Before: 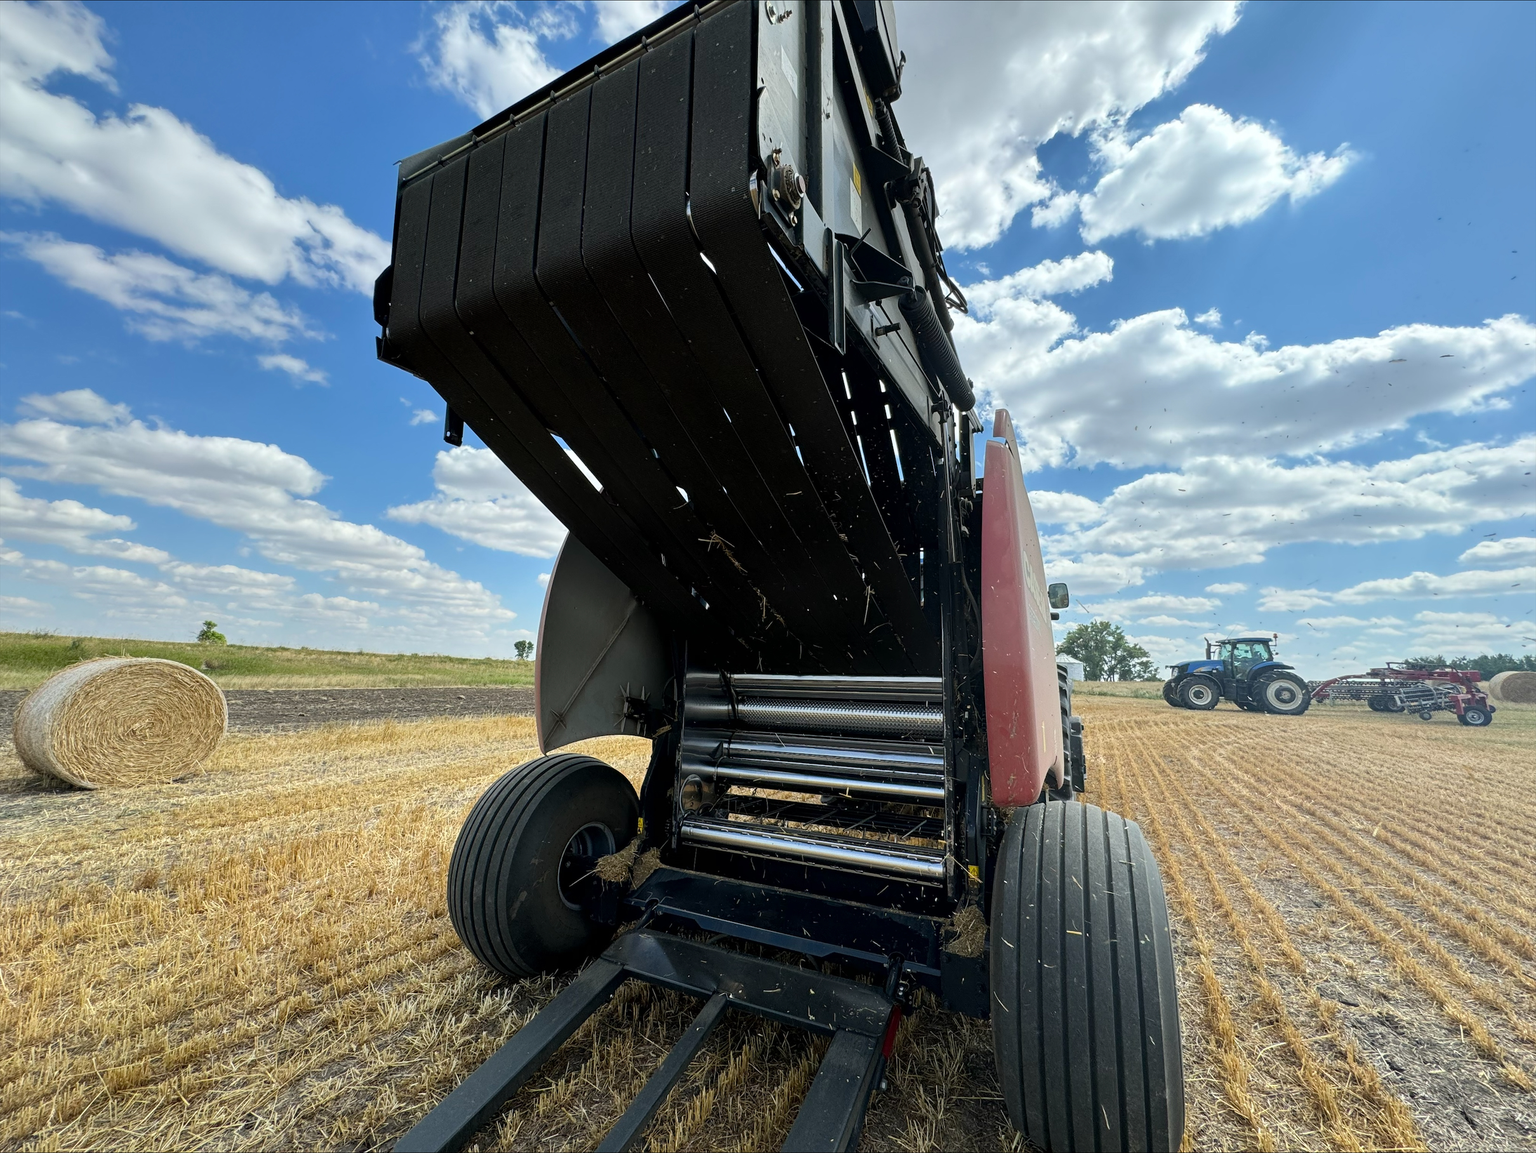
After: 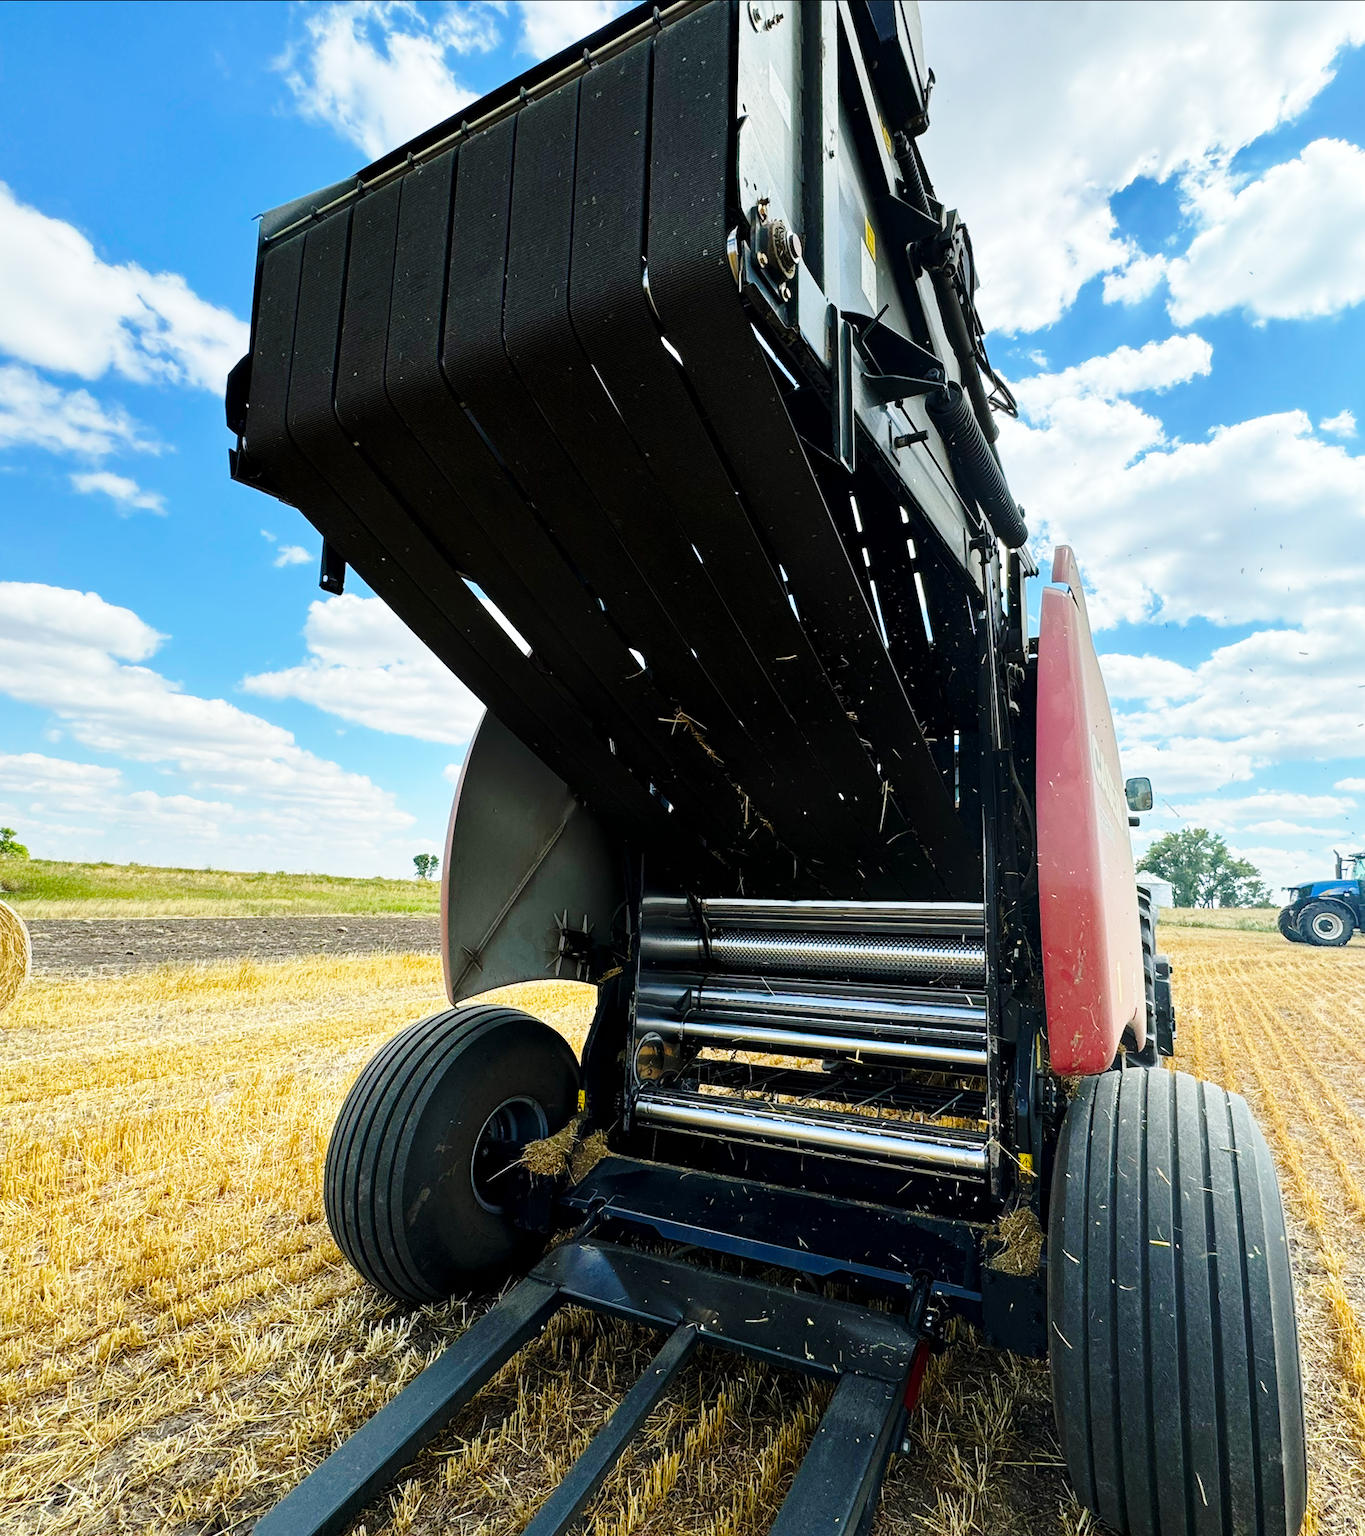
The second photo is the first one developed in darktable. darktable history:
white balance: emerald 1
crop and rotate: left 13.342%, right 19.991%
base curve: curves: ch0 [(0, 0) (0.028, 0.03) (0.121, 0.232) (0.46, 0.748) (0.859, 0.968) (1, 1)], preserve colors none
color balance rgb: perceptual saturation grading › global saturation 20%, global vibrance 20%
